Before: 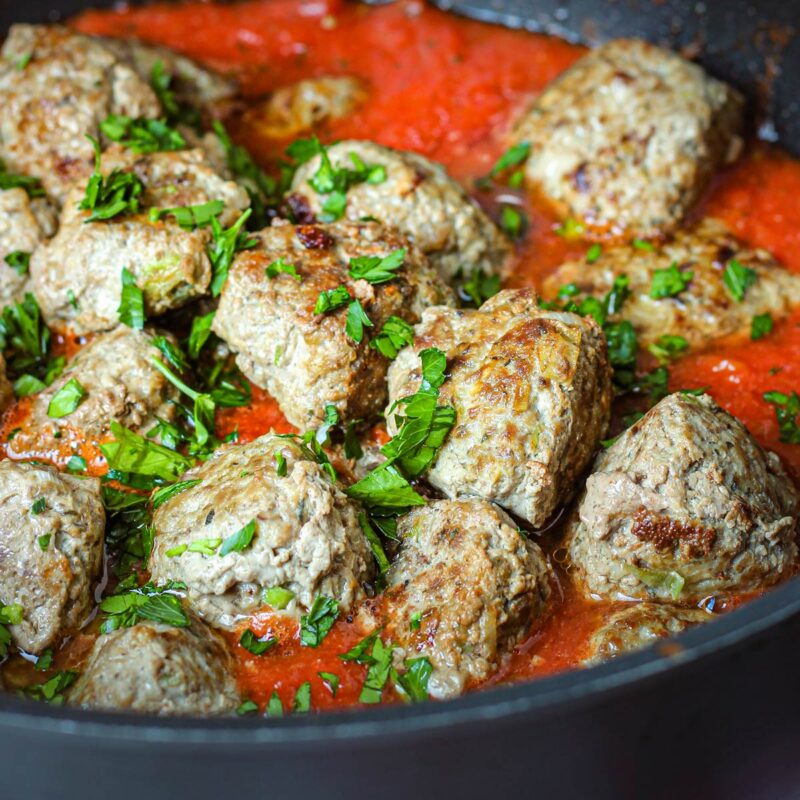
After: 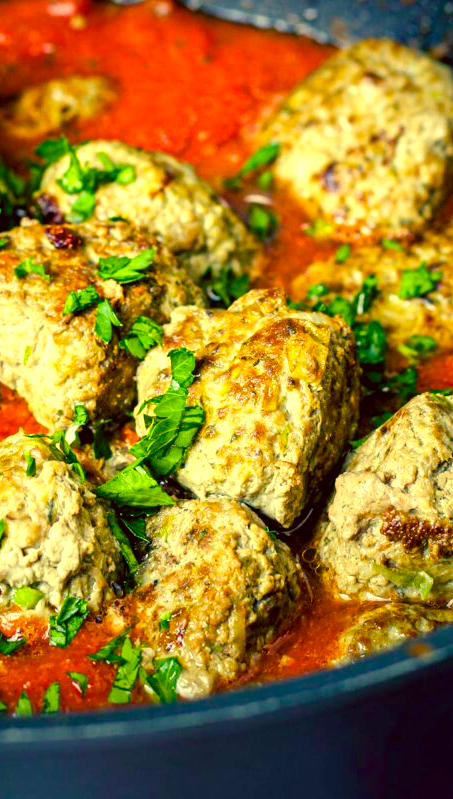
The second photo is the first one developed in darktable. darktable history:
color balance rgb: shadows lift › luminance -28.76%, shadows lift › chroma 10%, shadows lift › hue 230°, power › chroma 0.5%, power › hue 215°, highlights gain › luminance 7.14%, highlights gain › chroma 1%, highlights gain › hue 50°, global offset › luminance -0.29%, global offset › hue 260°, perceptual saturation grading › global saturation 20%, perceptual saturation grading › highlights -13.92%, perceptual saturation grading › shadows 50%
color correction: highlights a* -0.482, highlights b* 40, shadows a* 9.8, shadows b* -0.161
crop: left 31.458%, top 0%, right 11.876%
exposure: black level correction 0.003, exposure 0.383 EV, compensate highlight preservation false
